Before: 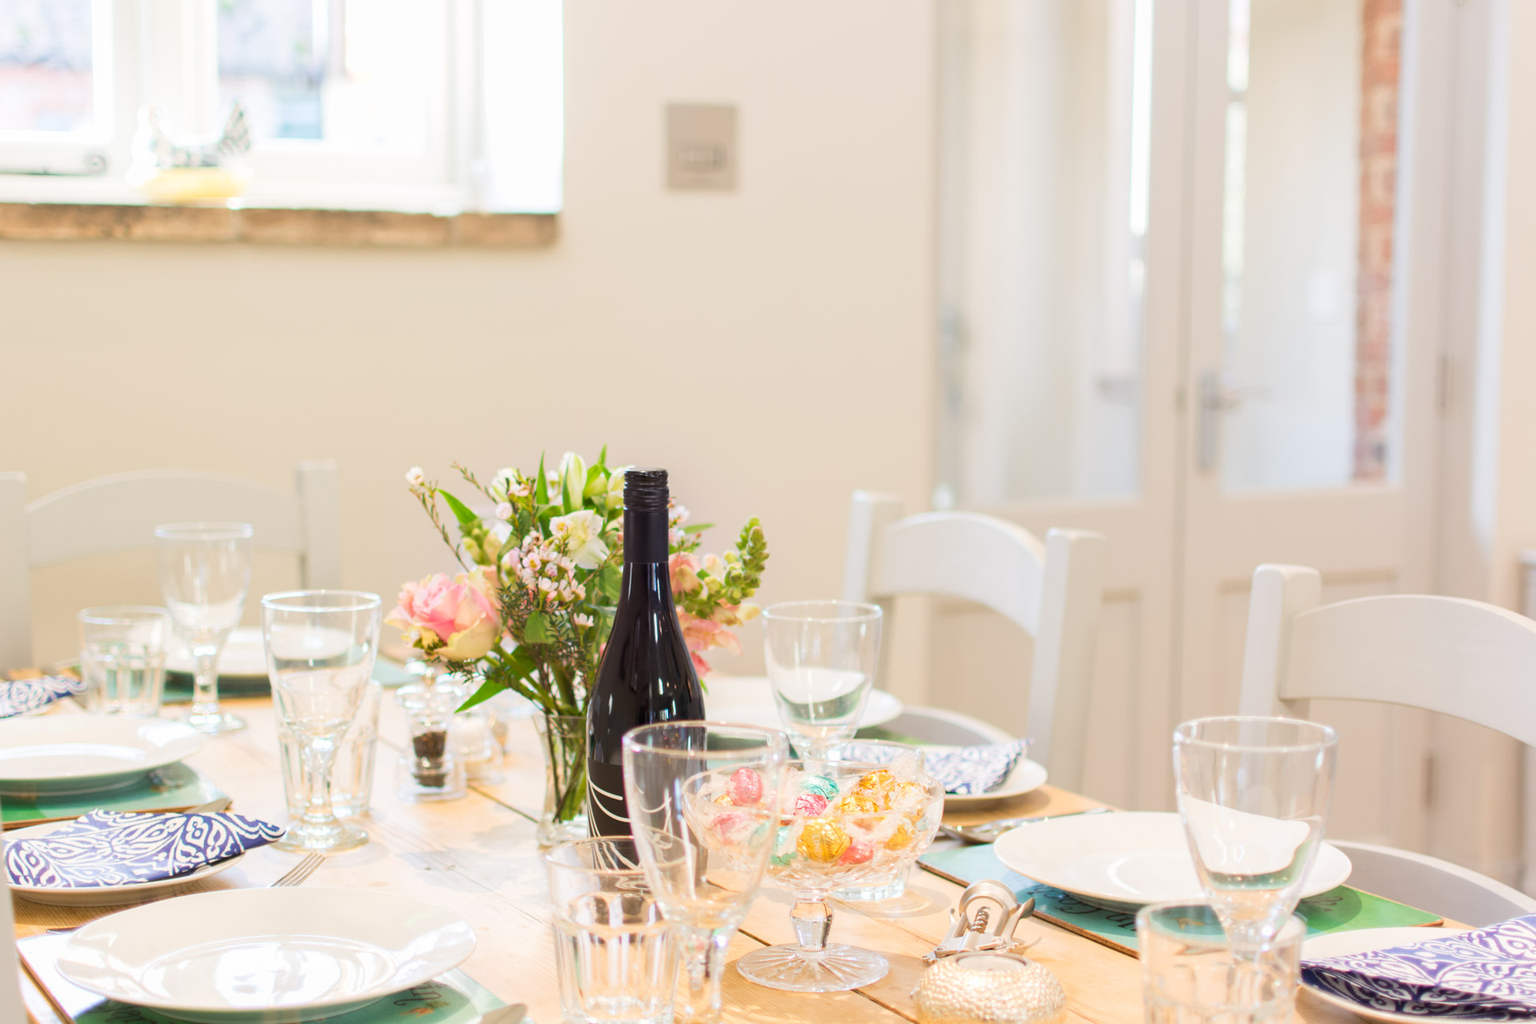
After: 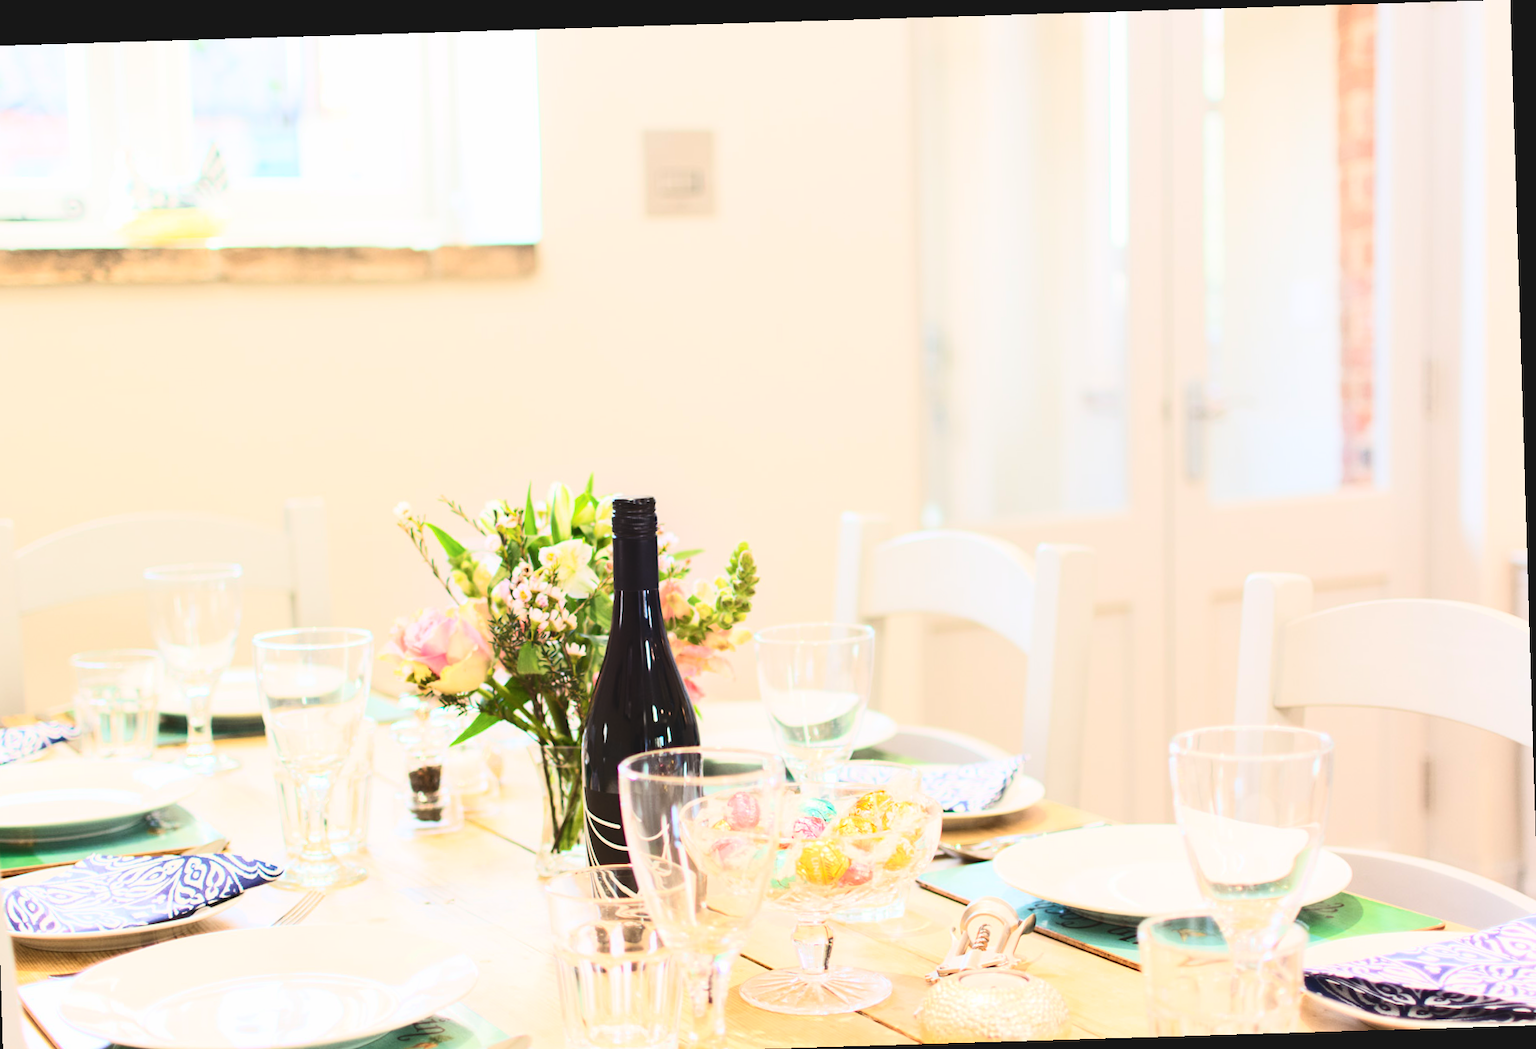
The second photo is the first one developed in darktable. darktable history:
crop: left 1.743%, right 0.268%, bottom 2.011%
rotate and perspective: rotation -1.75°, automatic cropping off
contrast brightness saturation: contrast 0.4, brightness 0.05, saturation 0.25
exposure: black level correction -0.023, exposure -0.039 EV, compensate highlight preservation false
